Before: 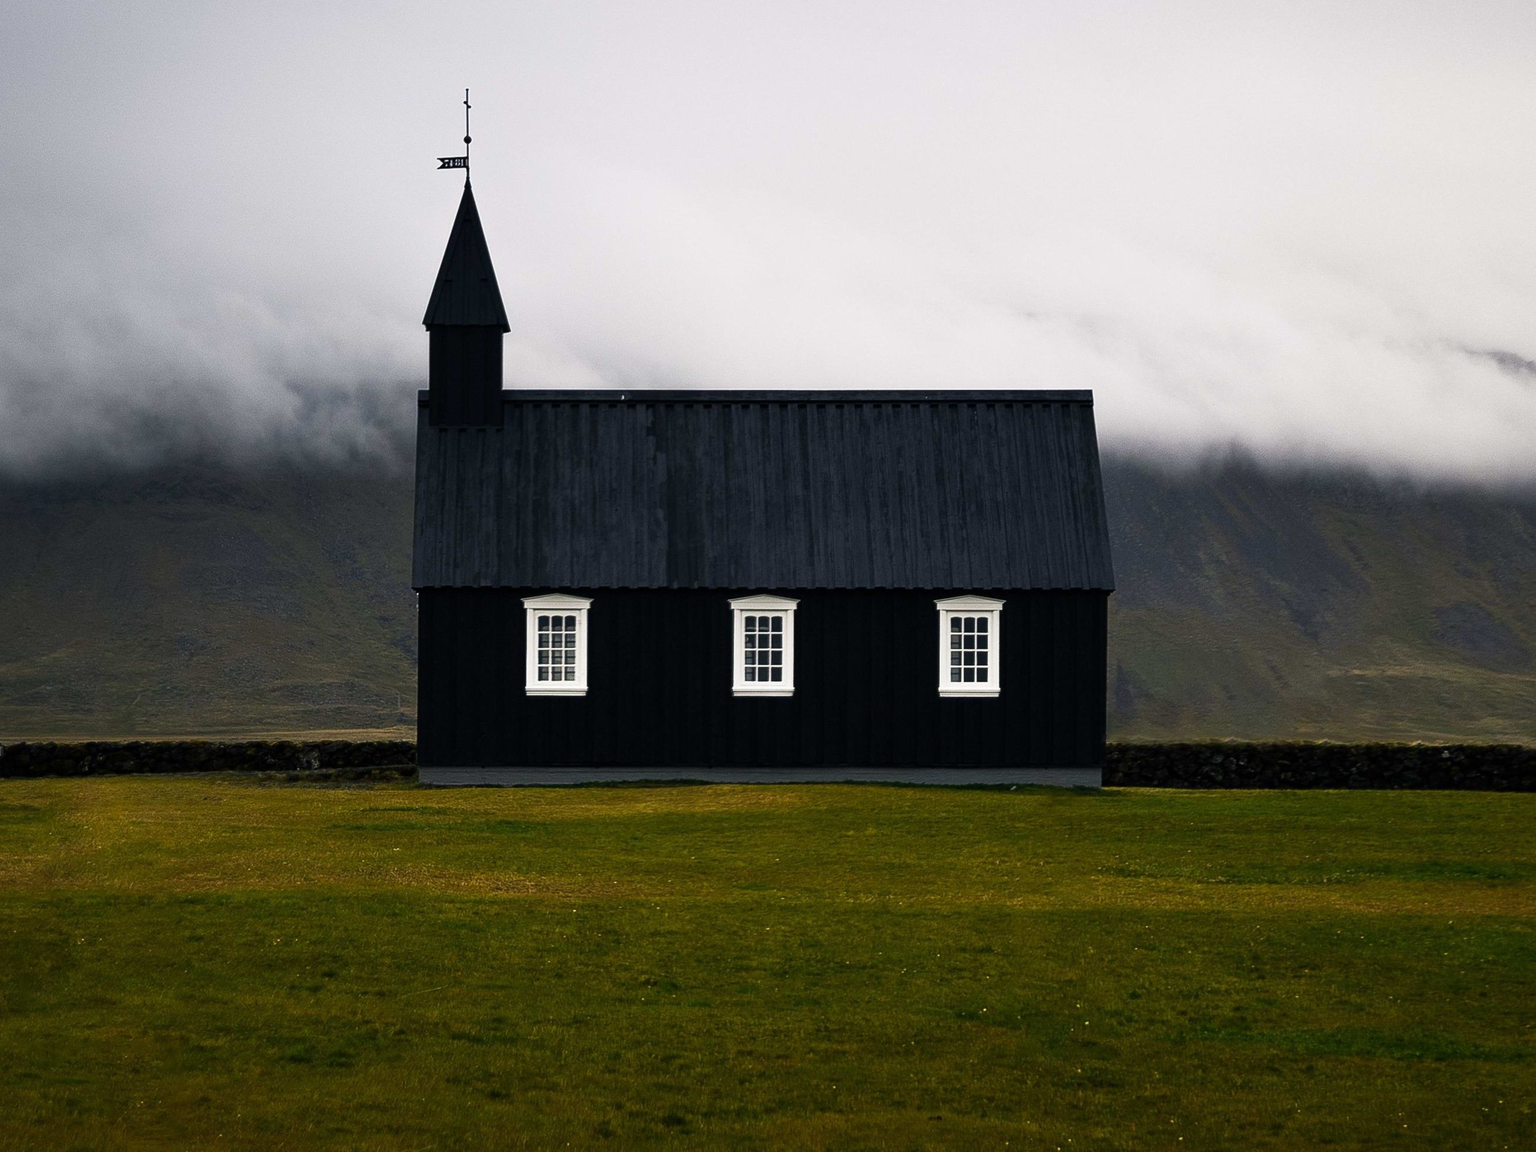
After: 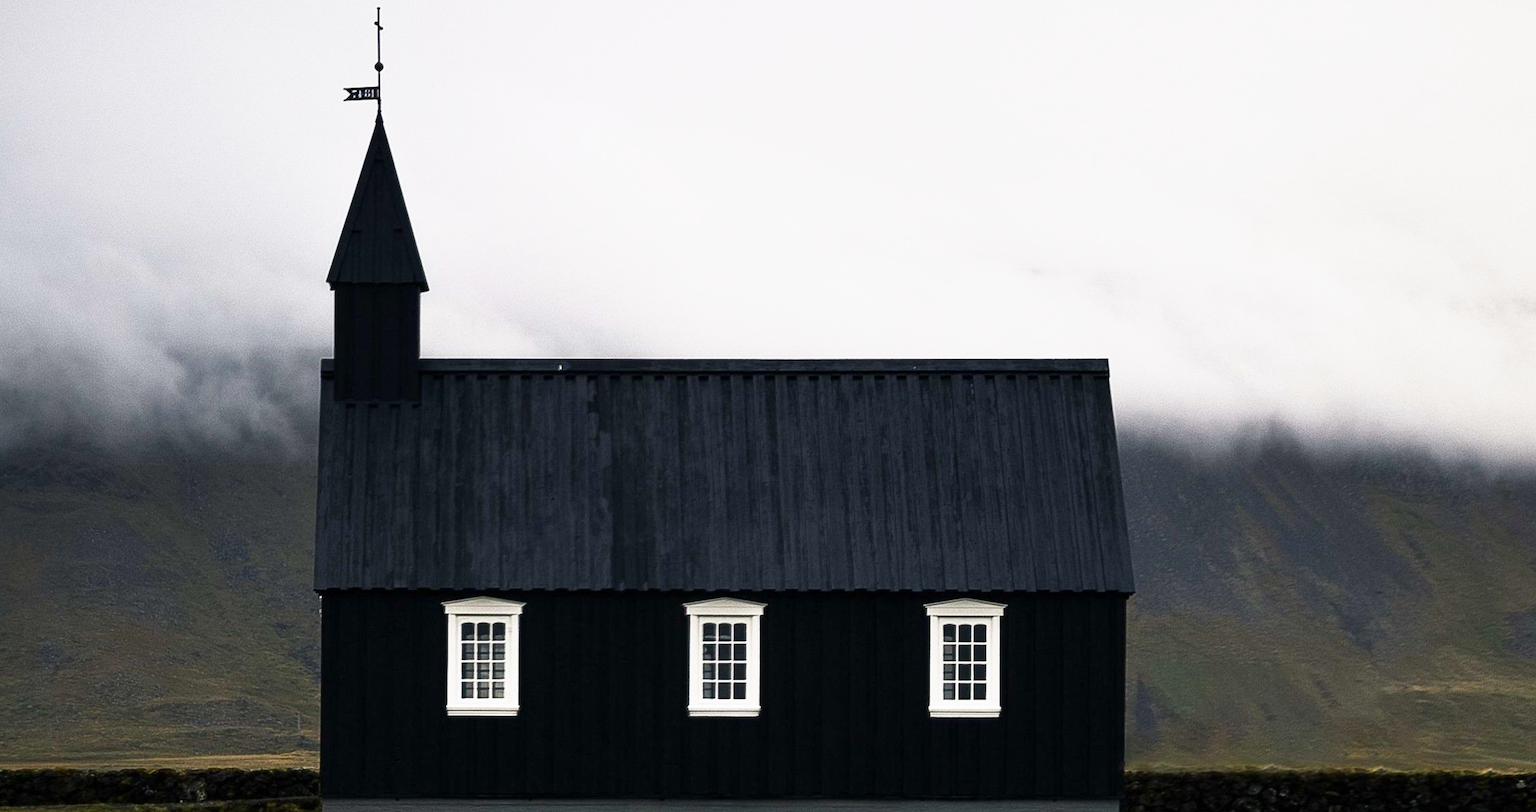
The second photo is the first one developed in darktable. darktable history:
crop and rotate: left 9.345%, top 7.22%, right 4.982%, bottom 32.331%
base curve: curves: ch0 [(0, 0) (0.688, 0.865) (1, 1)], preserve colors none
